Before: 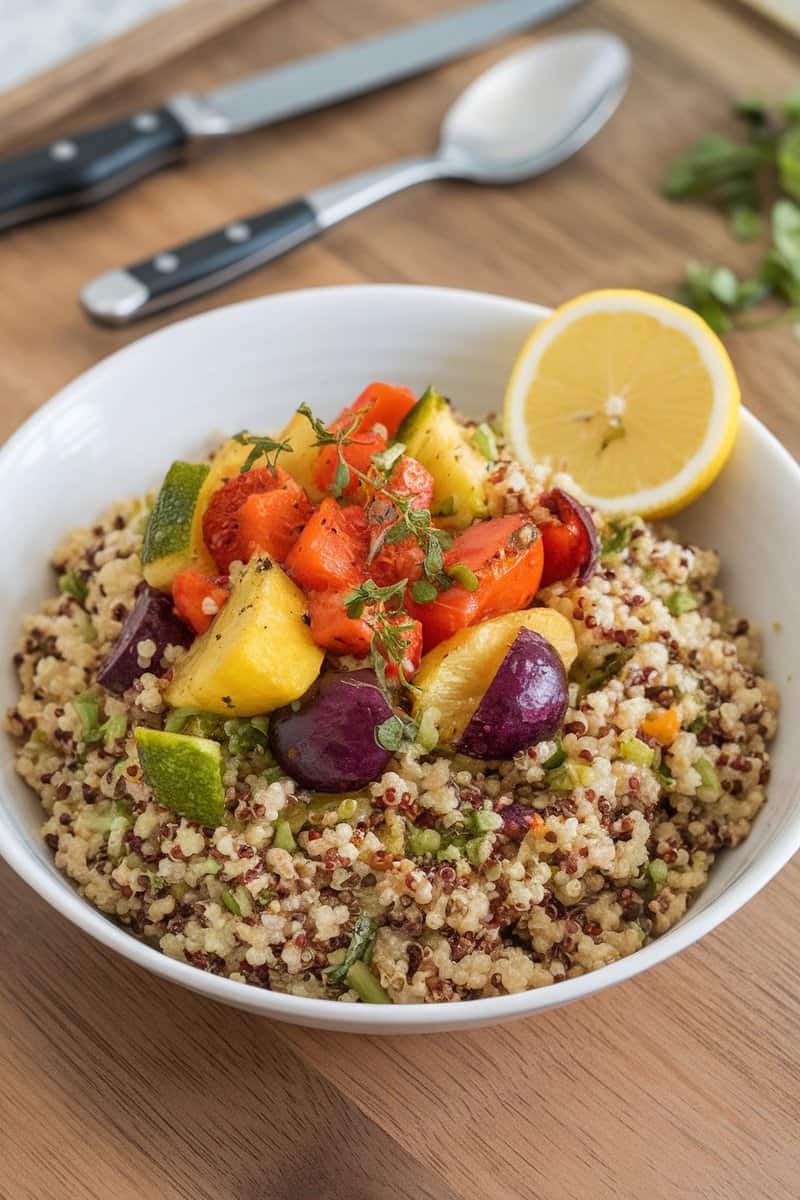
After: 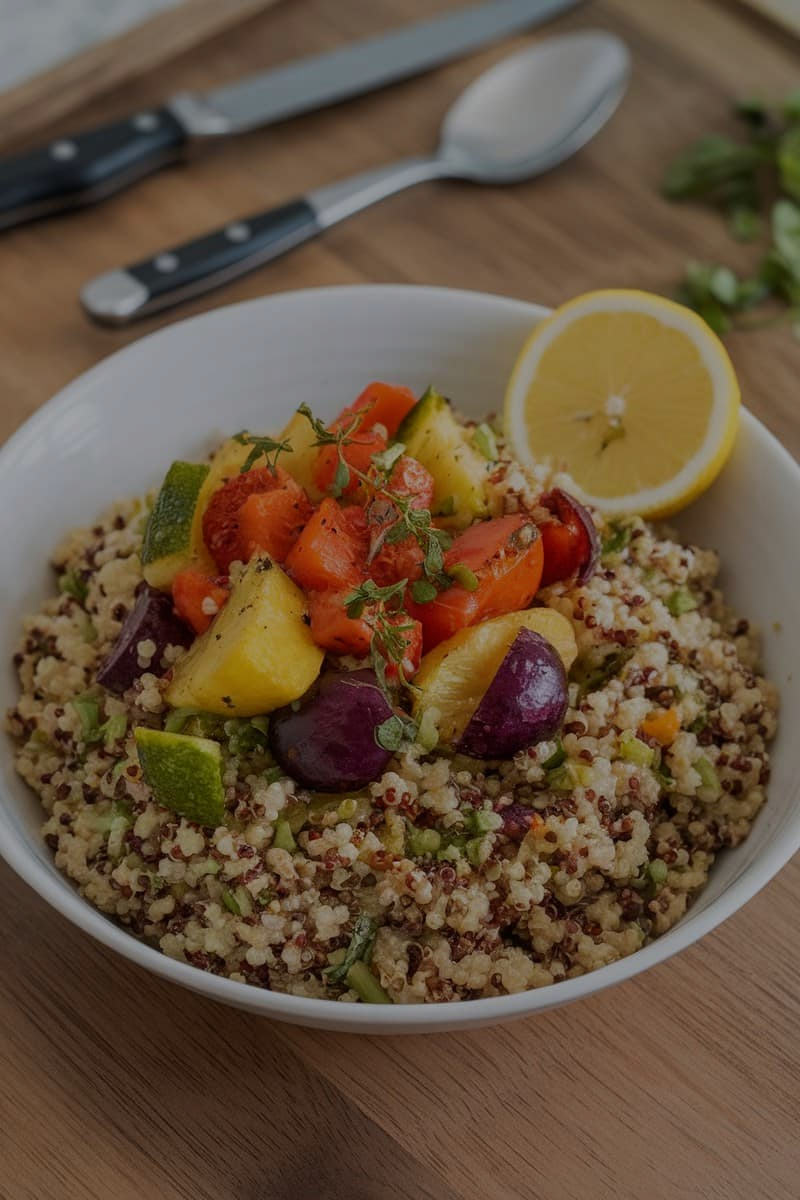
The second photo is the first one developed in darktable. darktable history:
exposure: exposure -1.387 EV, compensate highlight preservation false
